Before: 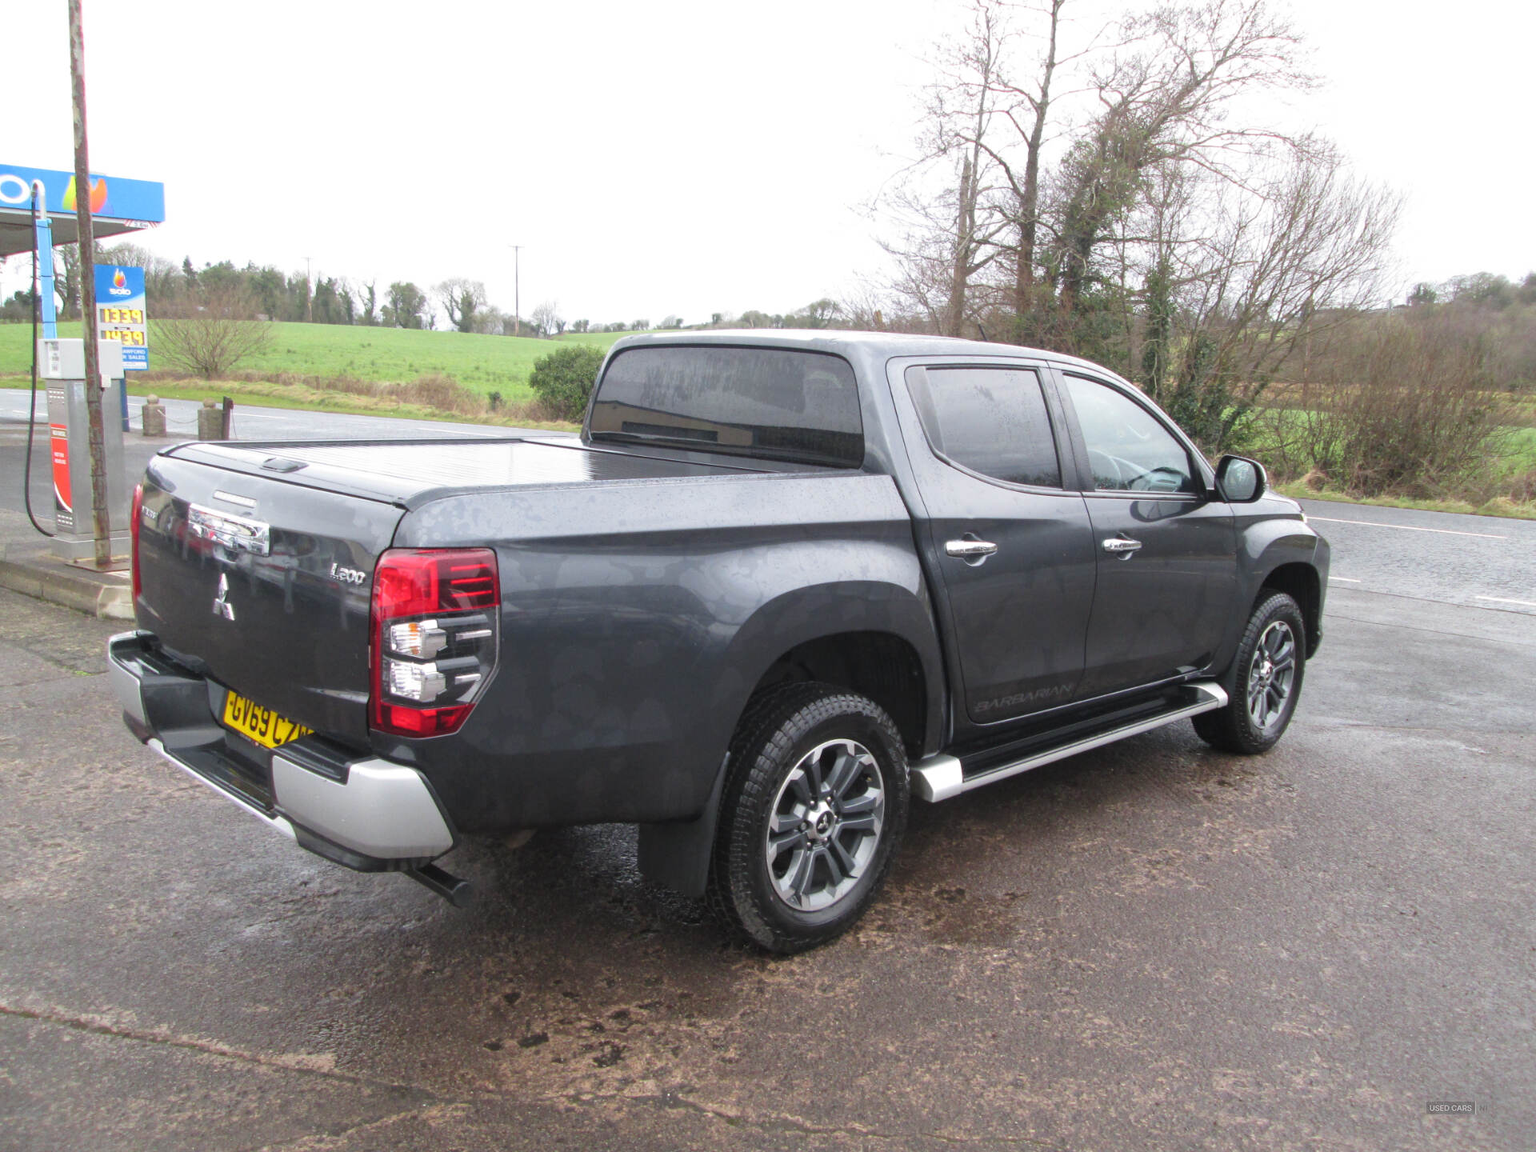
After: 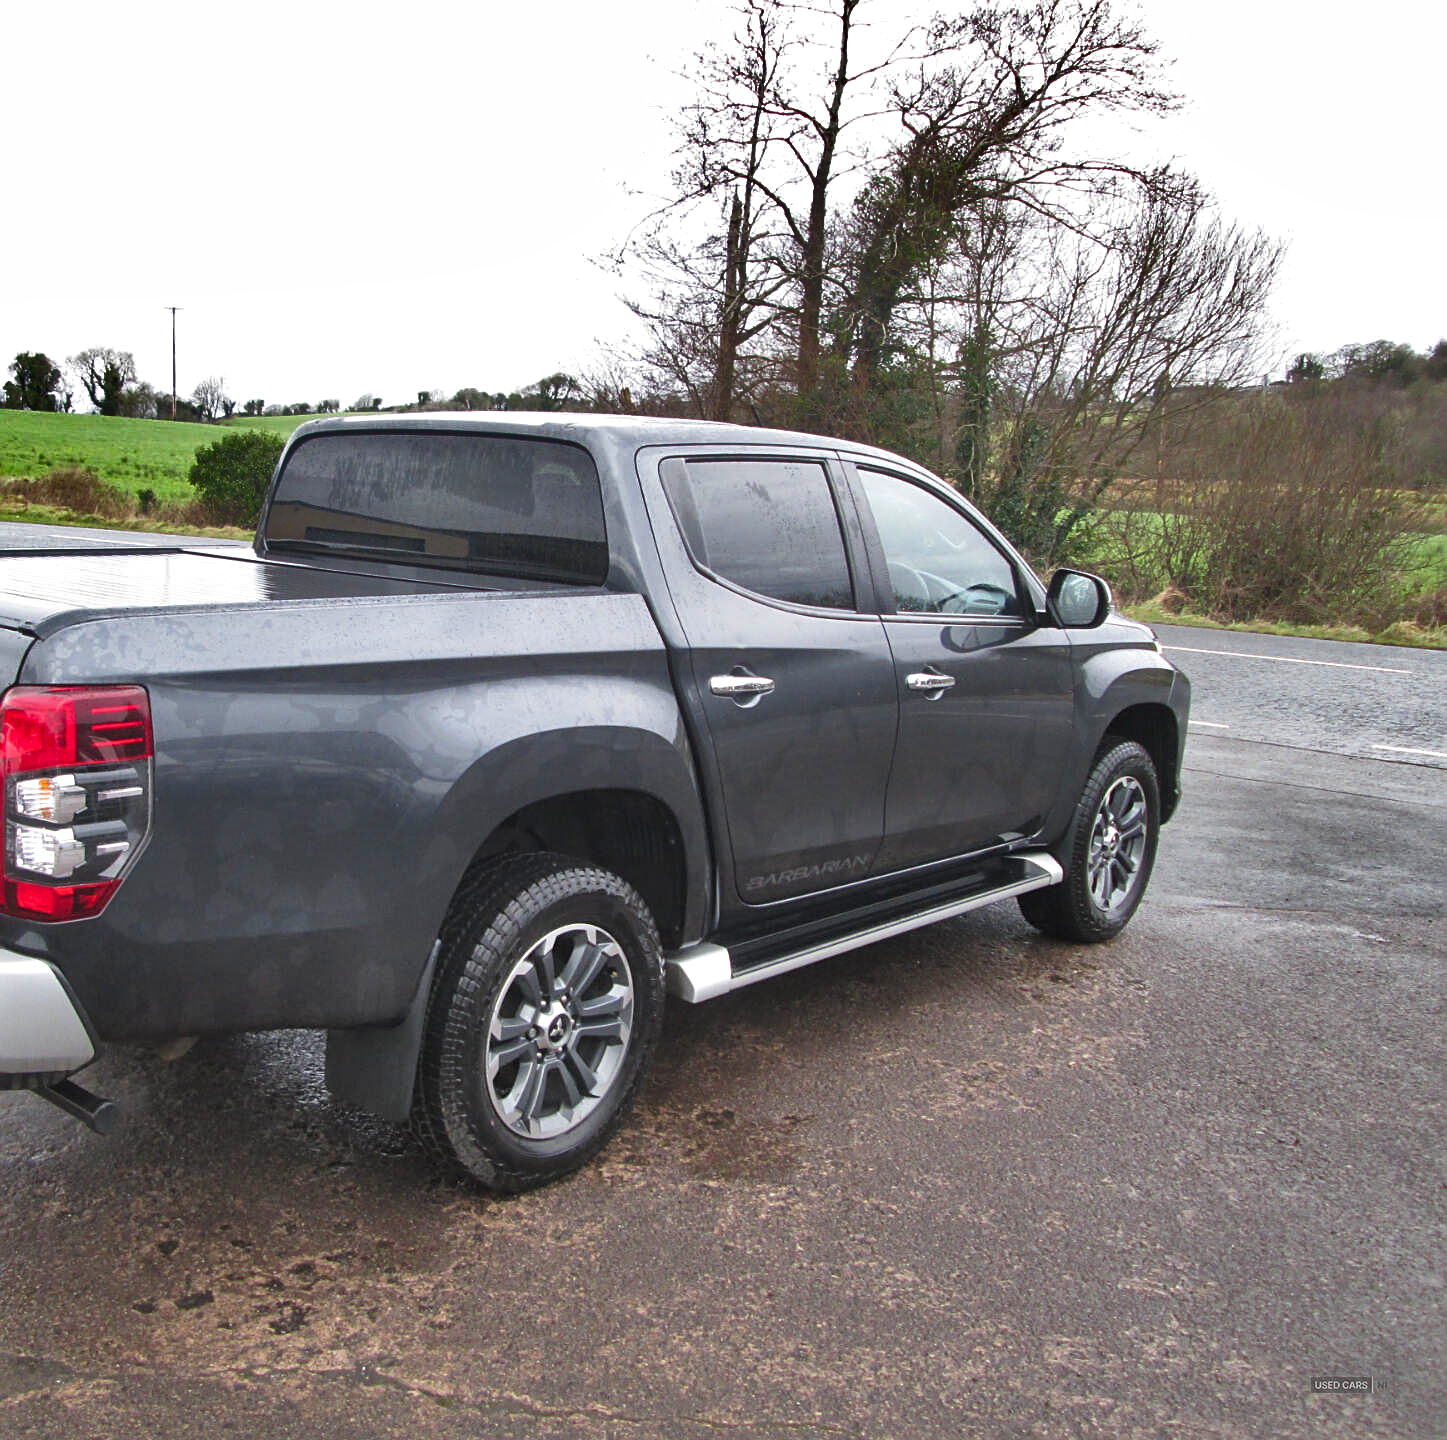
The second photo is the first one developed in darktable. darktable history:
tone equalizer: on, module defaults
sharpen: on, module defaults
exposure: exposure 0.375 EV, compensate highlight preservation false
shadows and highlights: shadows 80.73, white point adjustment -9.07, highlights -61.46, soften with gaussian
crop and rotate: left 24.6%
